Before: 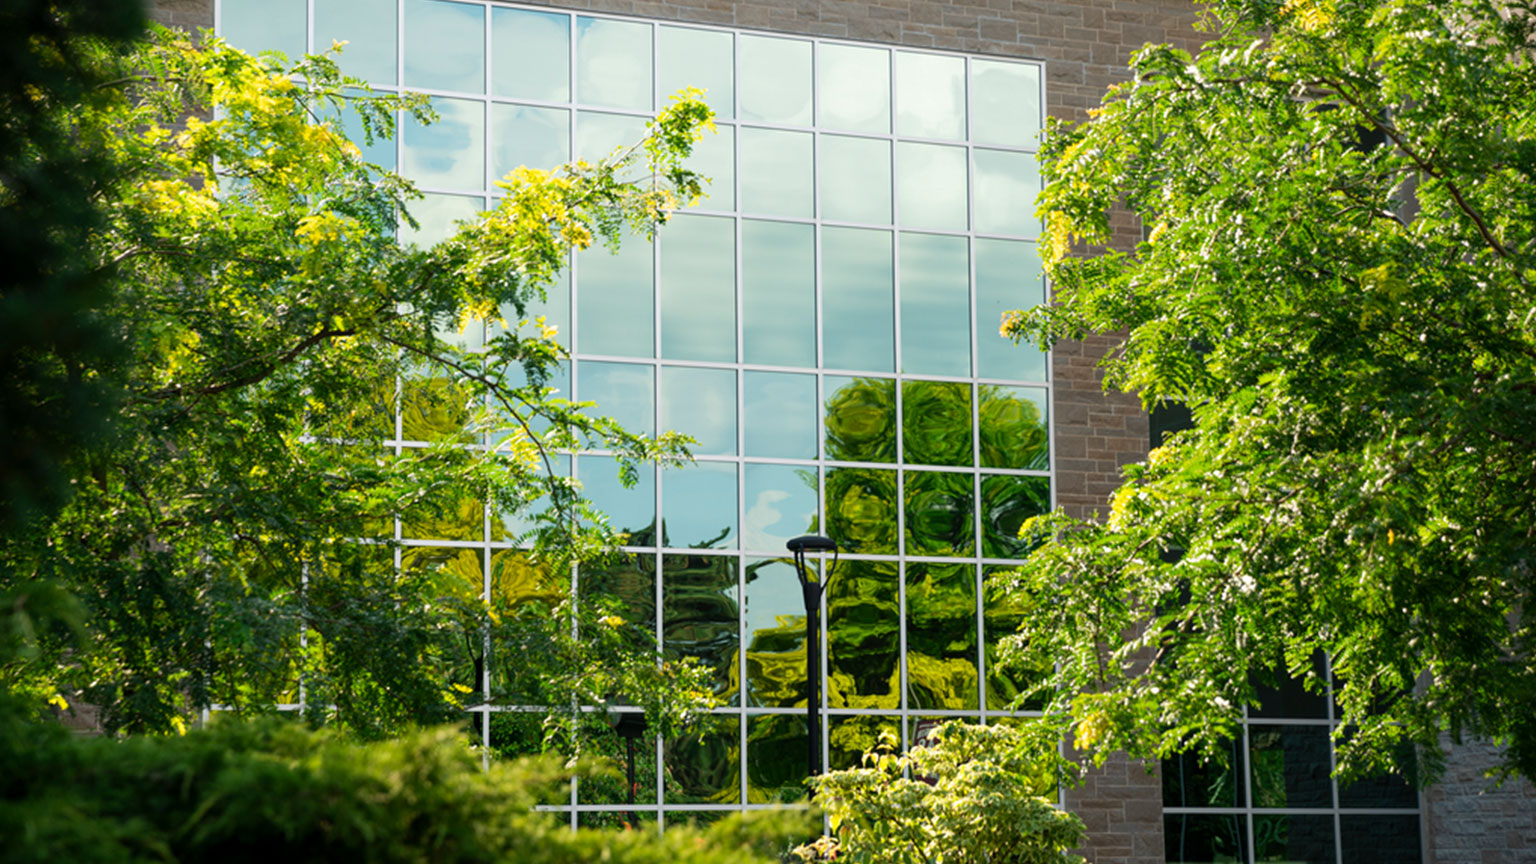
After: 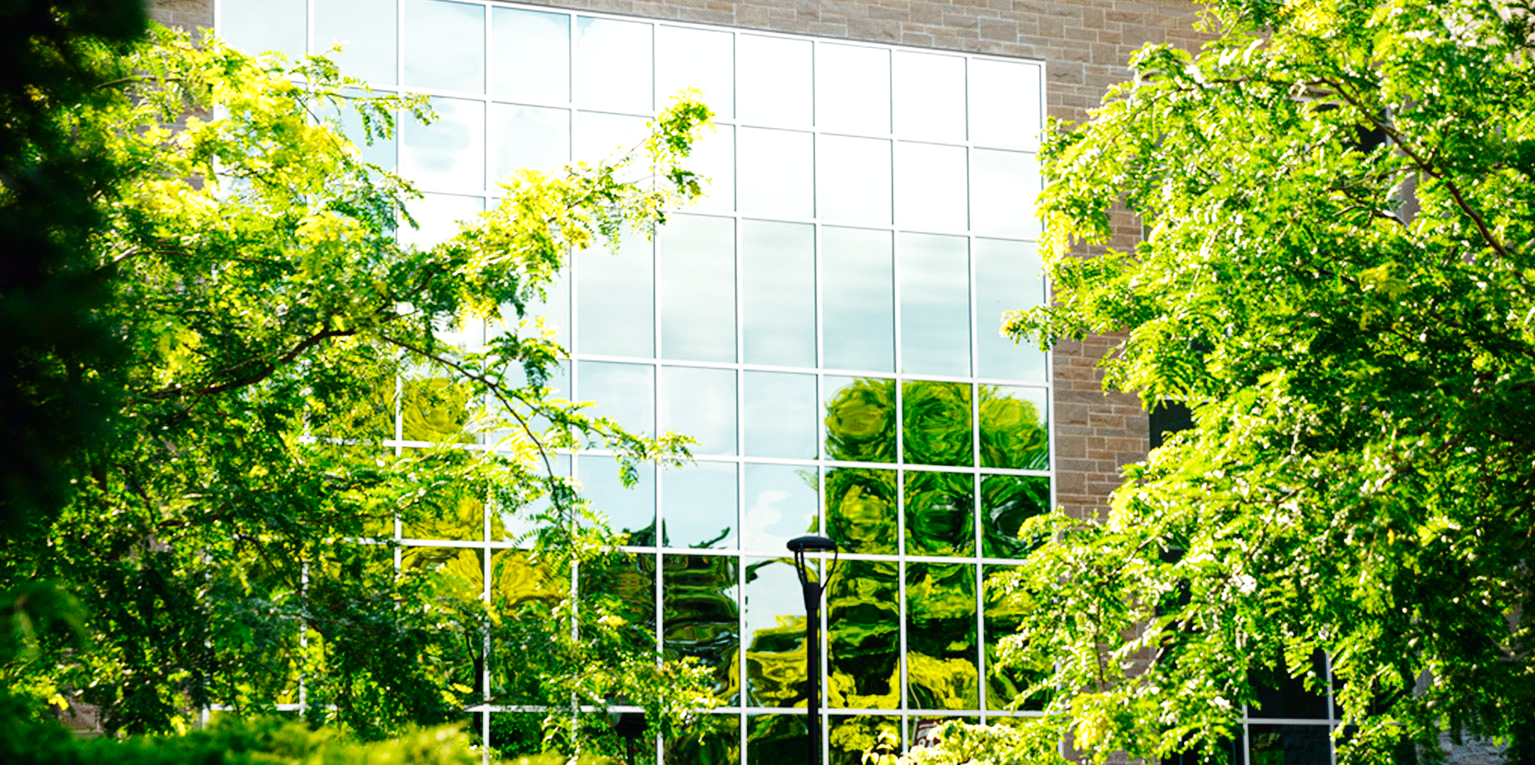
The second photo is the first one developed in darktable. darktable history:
crop and rotate: top 0%, bottom 11.448%
base curve: curves: ch0 [(0, 0.003) (0.001, 0.002) (0.006, 0.004) (0.02, 0.022) (0.048, 0.086) (0.094, 0.234) (0.162, 0.431) (0.258, 0.629) (0.385, 0.8) (0.548, 0.918) (0.751, 0.988) (1, 1)], preserve colors none
tone equalizer: edges refinement/feathering 500, mask exposure compensation -1.57 EV, preserve details no
tone curve: curves: ch0 [(0, 0) (0.8, 0.757) (1, 1)], color space Lab, independent channels, preserve colors none
shadows and highlights: shadows 8.51, white point adjustment 1.02, highlights -38.3
